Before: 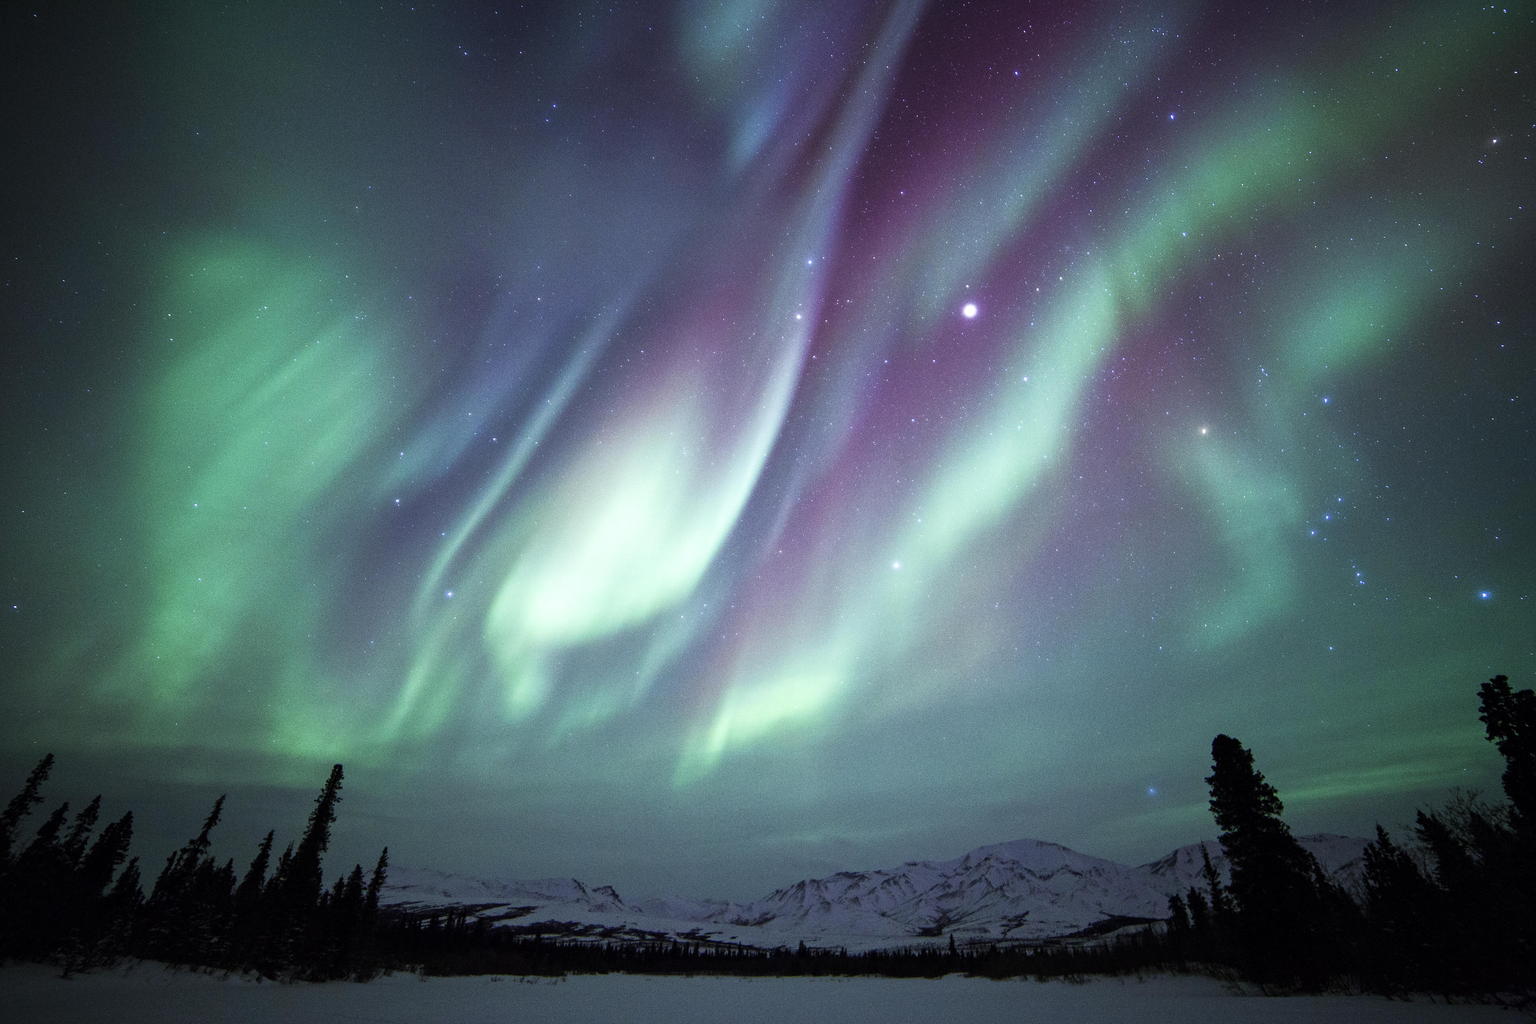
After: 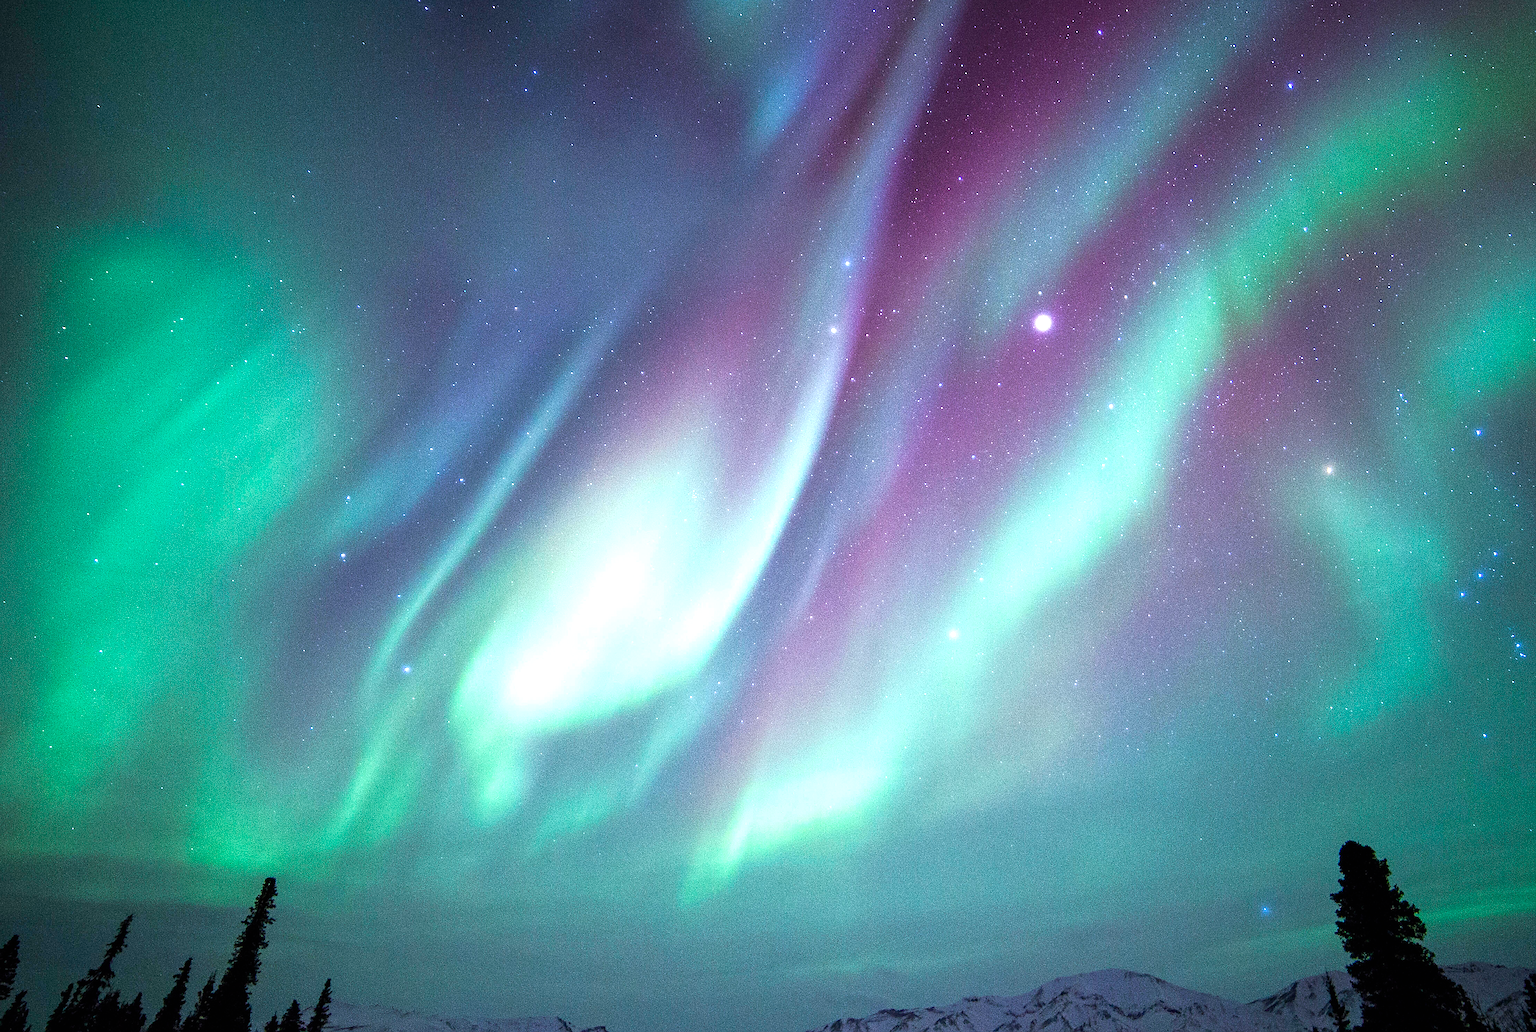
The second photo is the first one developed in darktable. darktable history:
exposure: black level correction 0, exposure 0.499 EV, compensate highlight preservation false
sharpen: on, module defaults
crop and rotate: left 7.648%, top 4.604%, right 10.569%, bottom 12.936%
contrast brightness saturation: contrast 0.037, saturation 0.154
